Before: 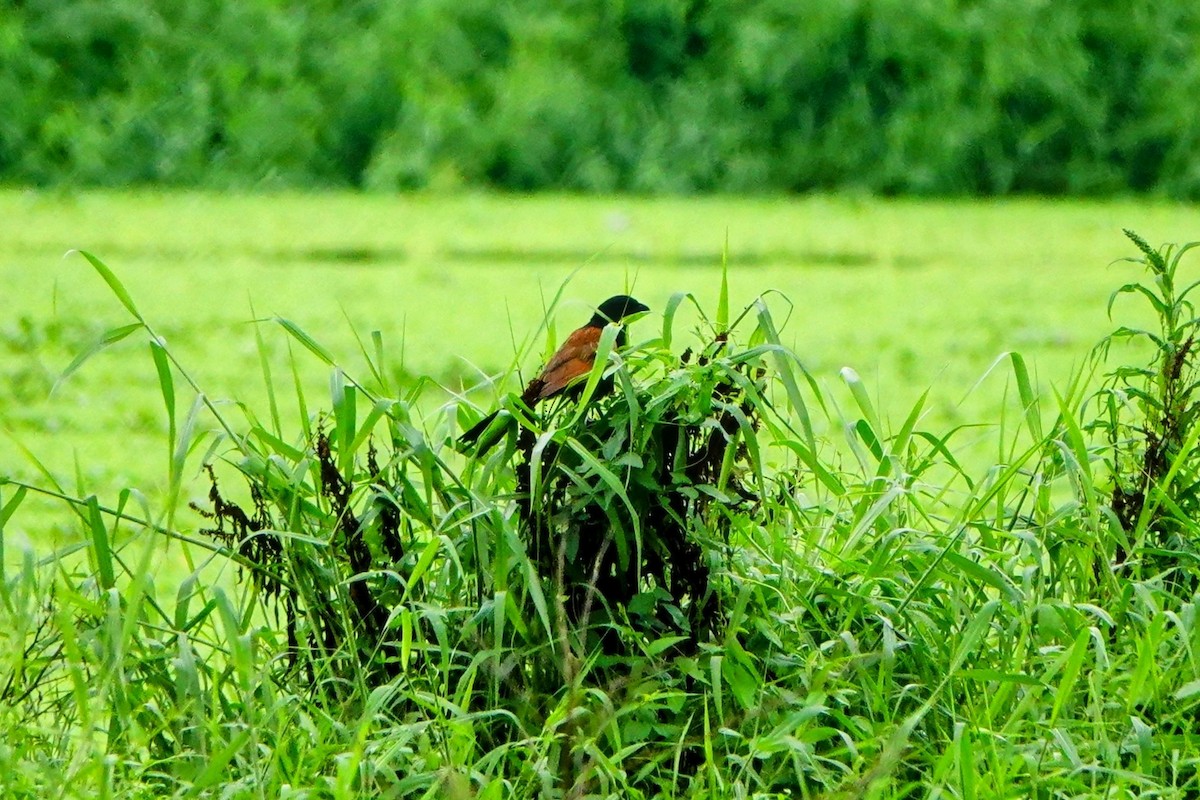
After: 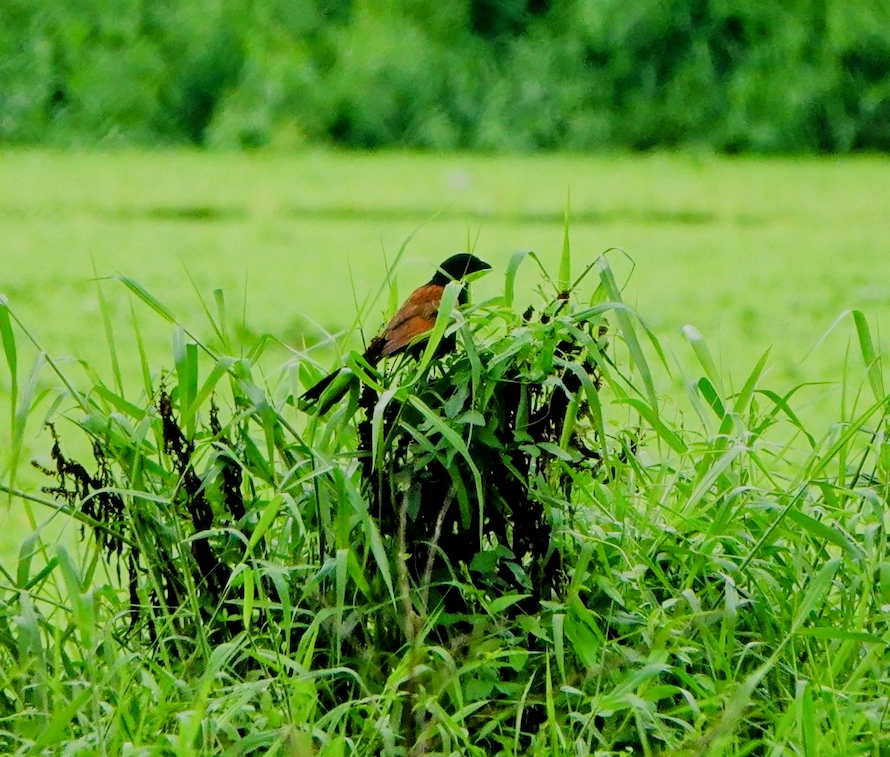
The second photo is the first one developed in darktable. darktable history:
crop and rotate: left 13.171%, top 5.286%, right 12.599%
color correction: highlights b* 2.92
filmic rgb: black relative exposure -7.65 EV, white relative exposure 4.56 EV, hardness 3.61
